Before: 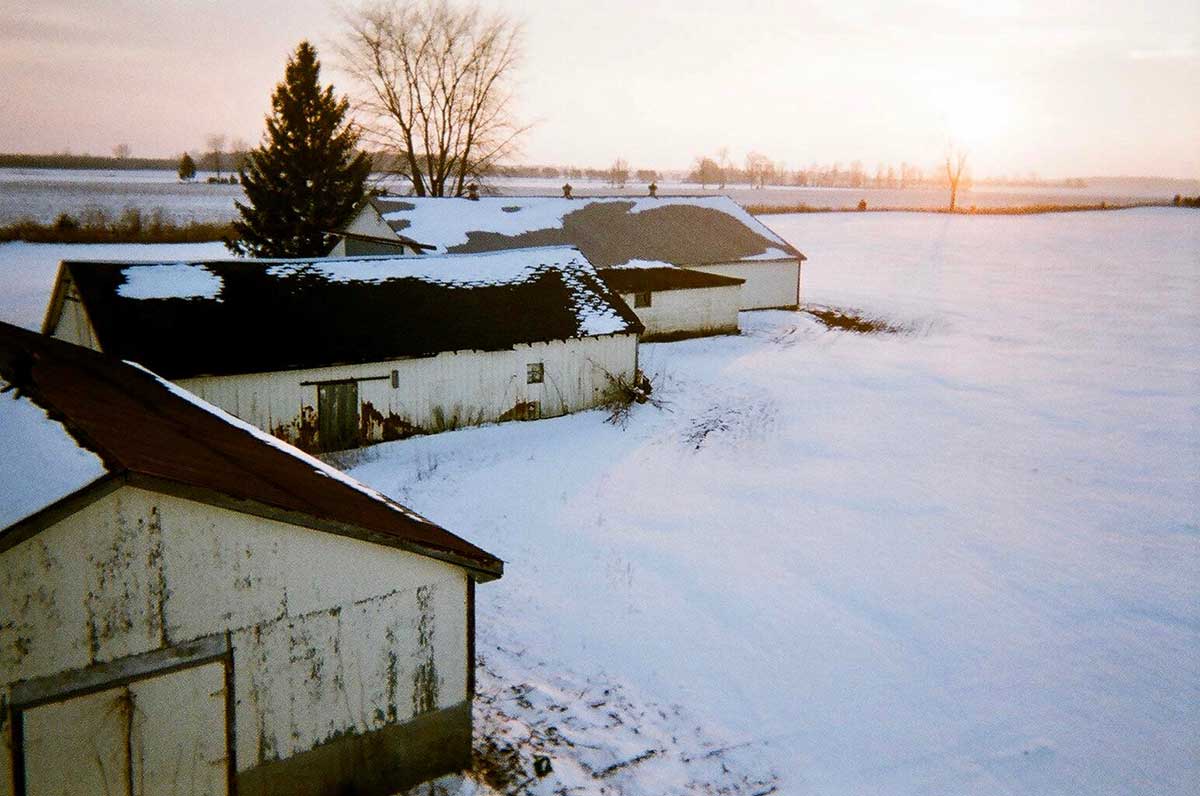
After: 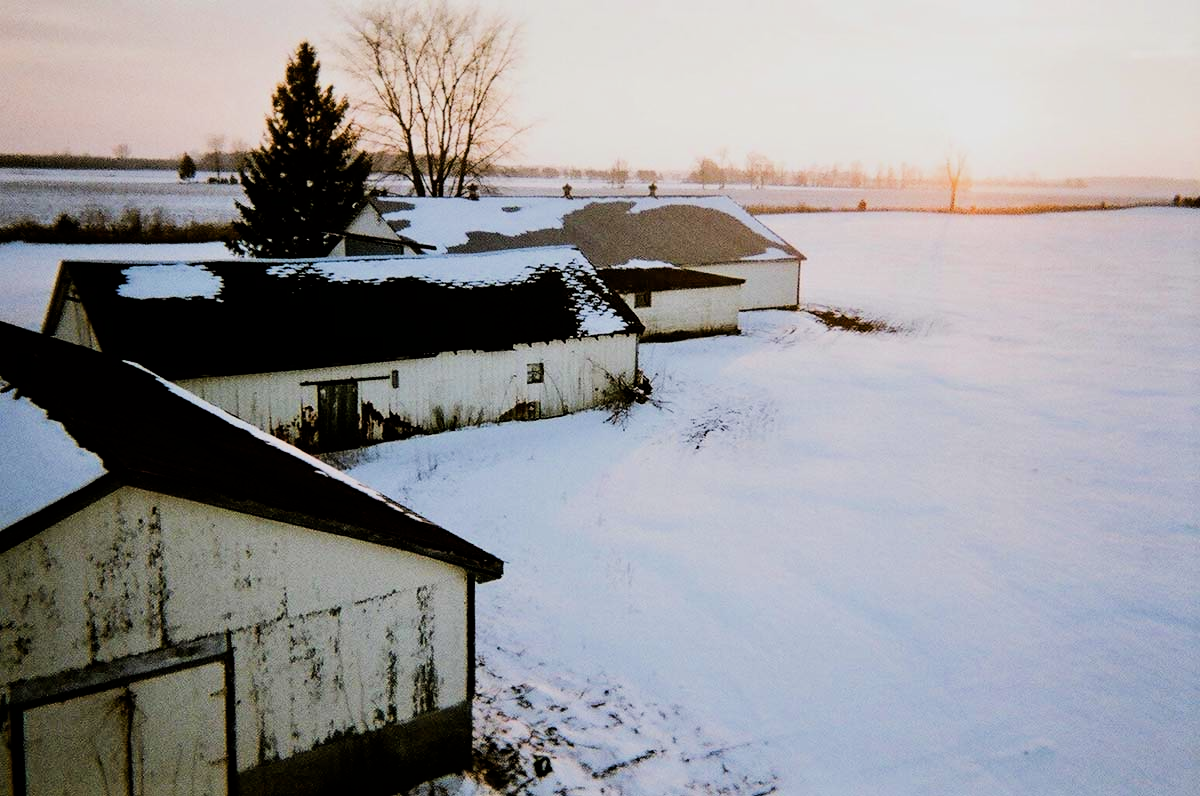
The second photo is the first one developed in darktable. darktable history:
filmic rgb: black relative exposure -5.13 EV, white relative exposure 3.99 EV, threshold 5.96 EV, hardness 2.87, contrast 1.297, enable highlight reconstruction true
